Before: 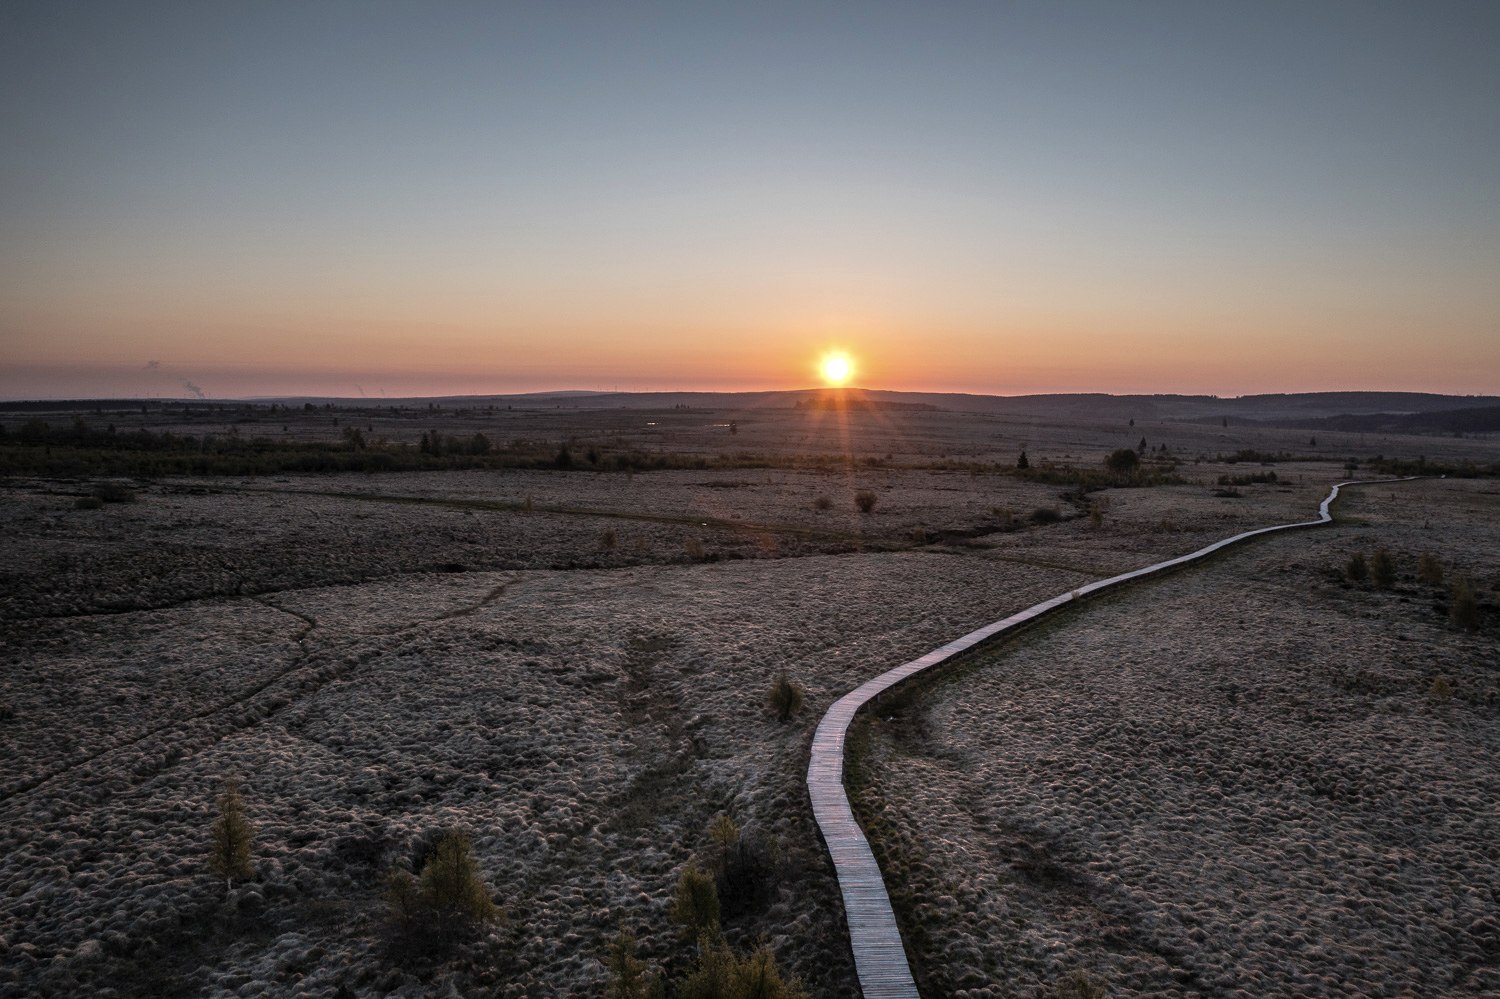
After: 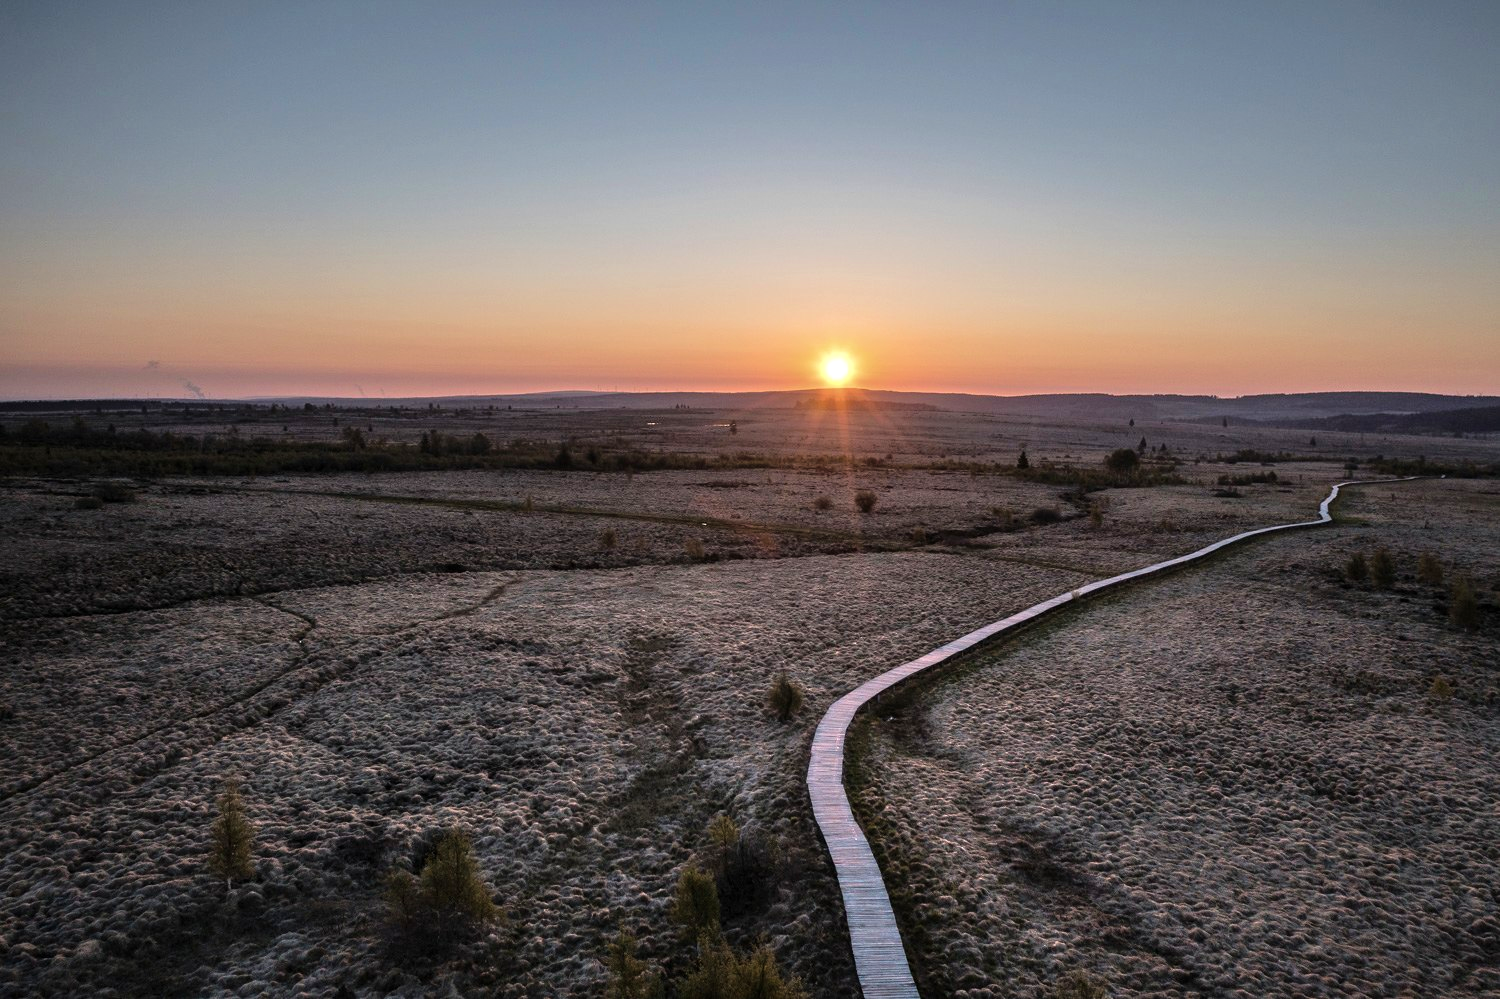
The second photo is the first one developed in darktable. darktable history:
tone equalizer: -8 EV 0.001 EV, -7 EV -0.004 EV, -6 EV 0.009 EV, -5 EV 0.032 EV, -4 EV 0.276 EV, -3 EV 0.644 EV, -2 EV 0.584 EV, -1 EV 0.187 EV, +0 EV 0.024 EV
velvia: on, module defaults
